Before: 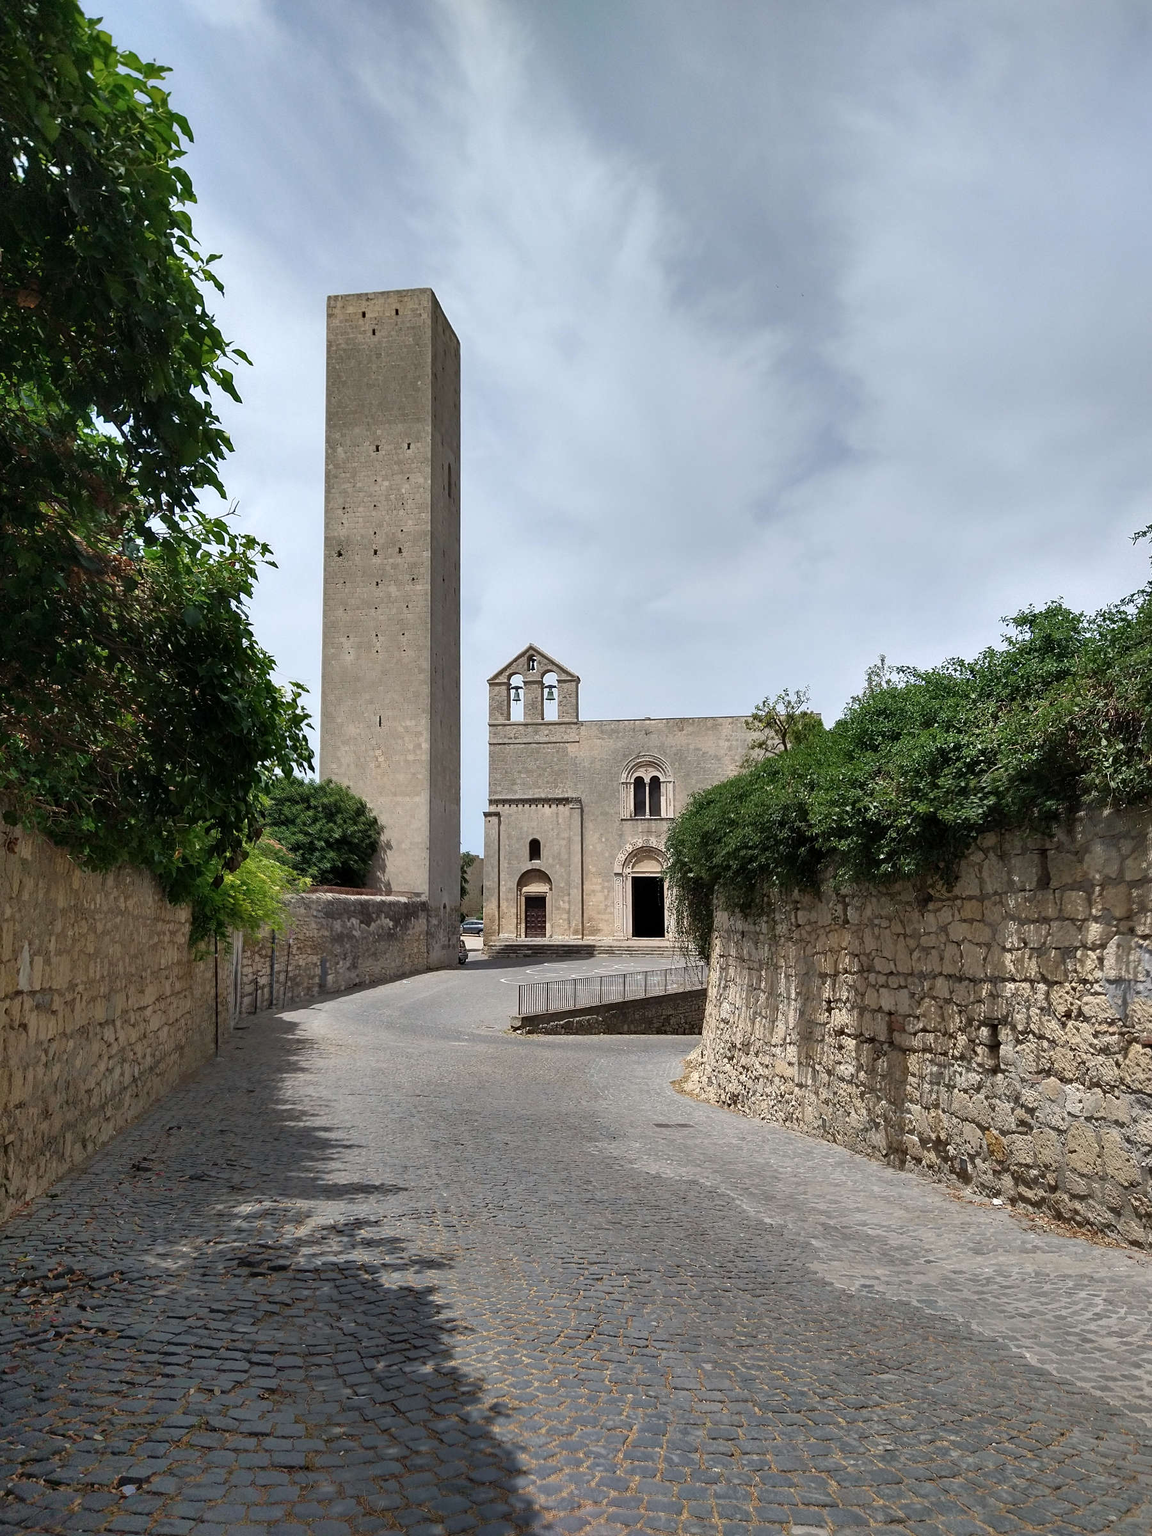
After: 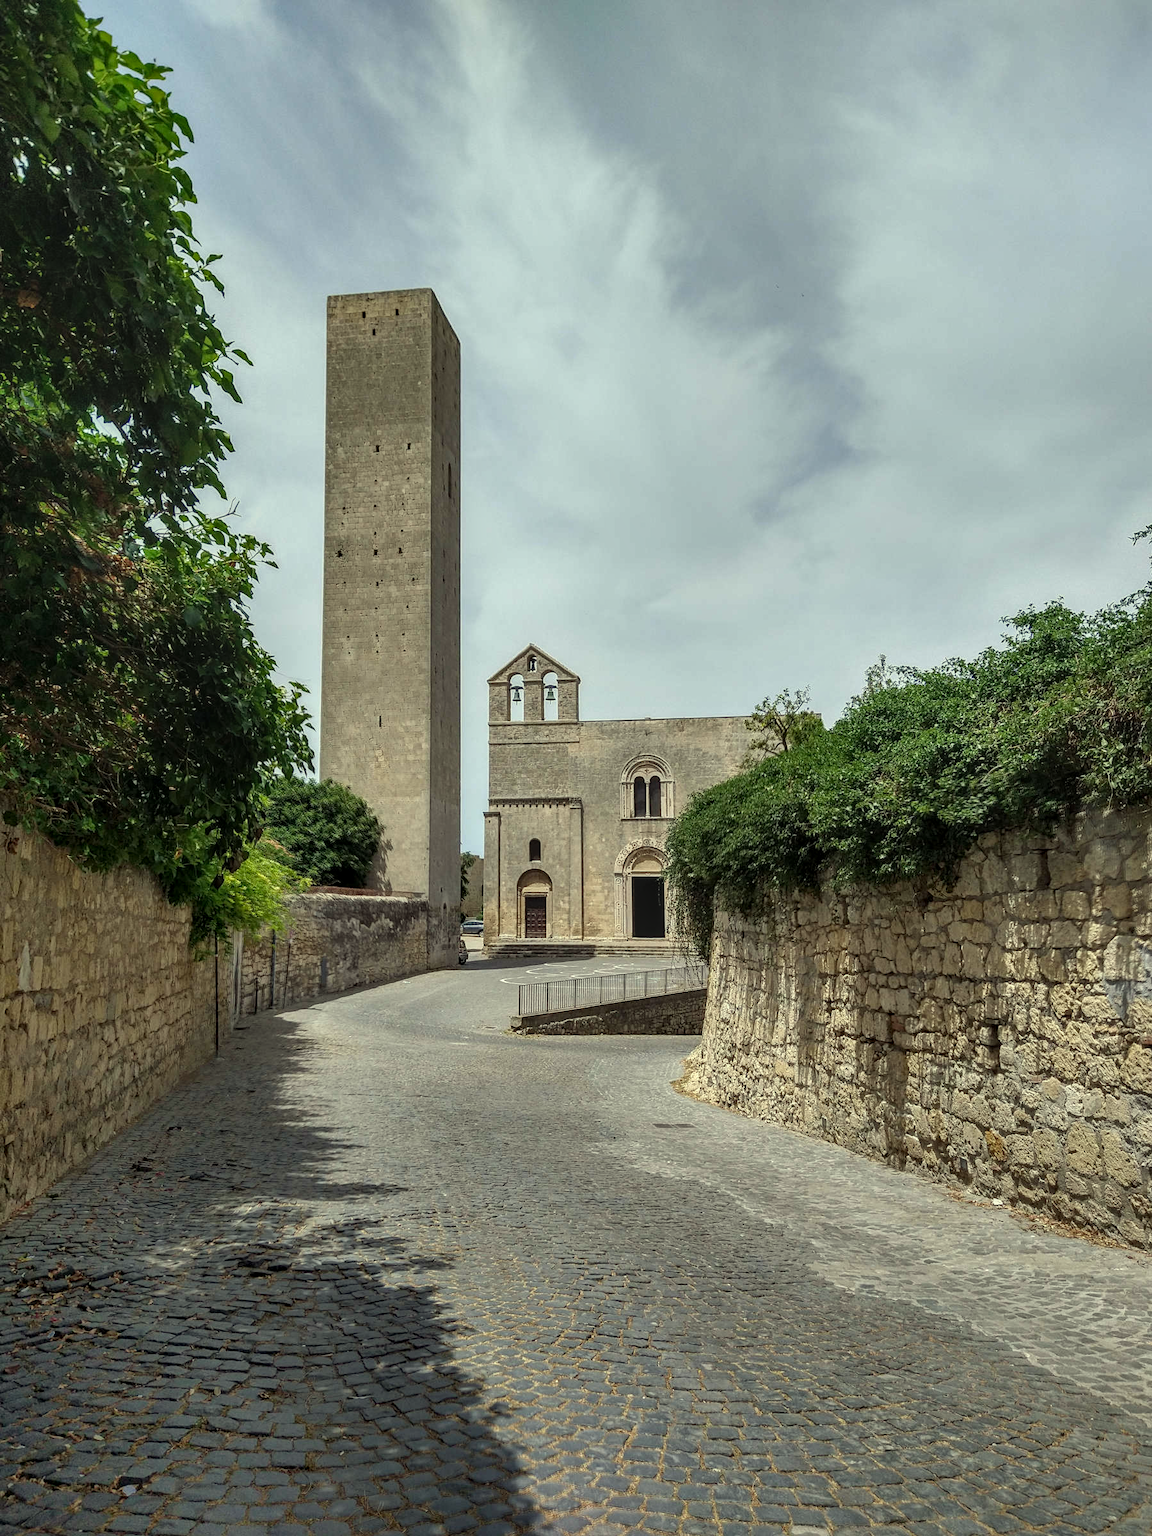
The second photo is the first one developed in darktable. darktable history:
local contrast: highlights 3%, shadows 4%, detail 133%
color correction: highlights a* -5.77, highlights b* 11.29
